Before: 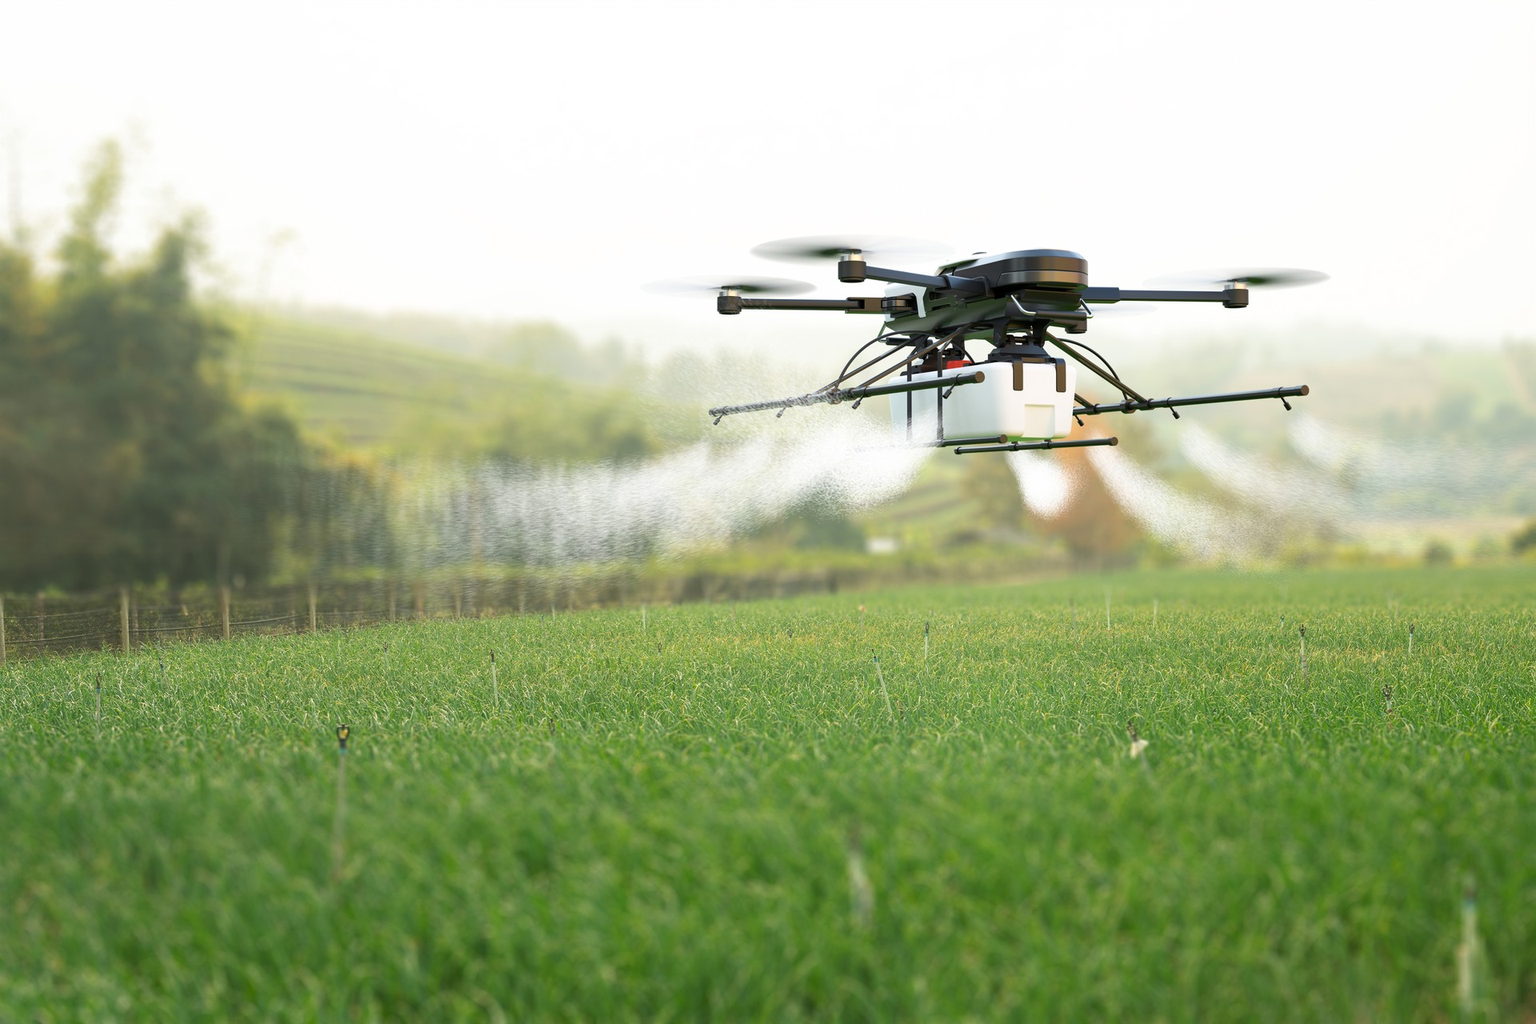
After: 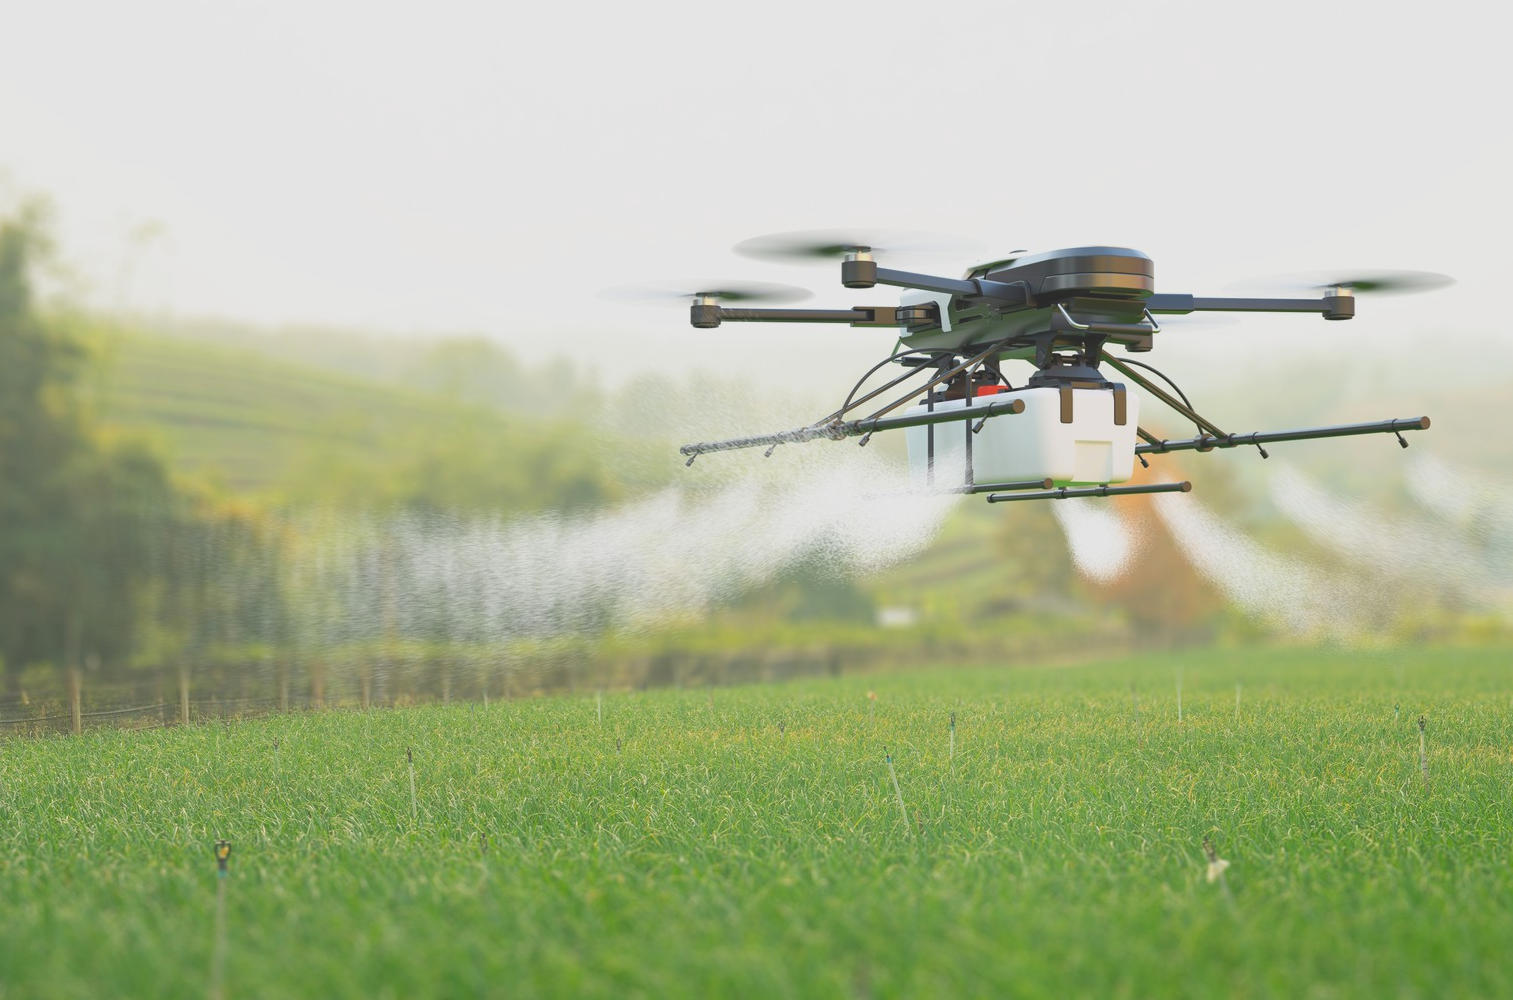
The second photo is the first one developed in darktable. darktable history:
tone curve: curves: ch0 [(0, 0.172) (1, 0.91)], color space Lab, independent channels, preserve colors none
crop and rotate: left 10.77%, top 5.1%, right 10.41%, bottom 16.76%
